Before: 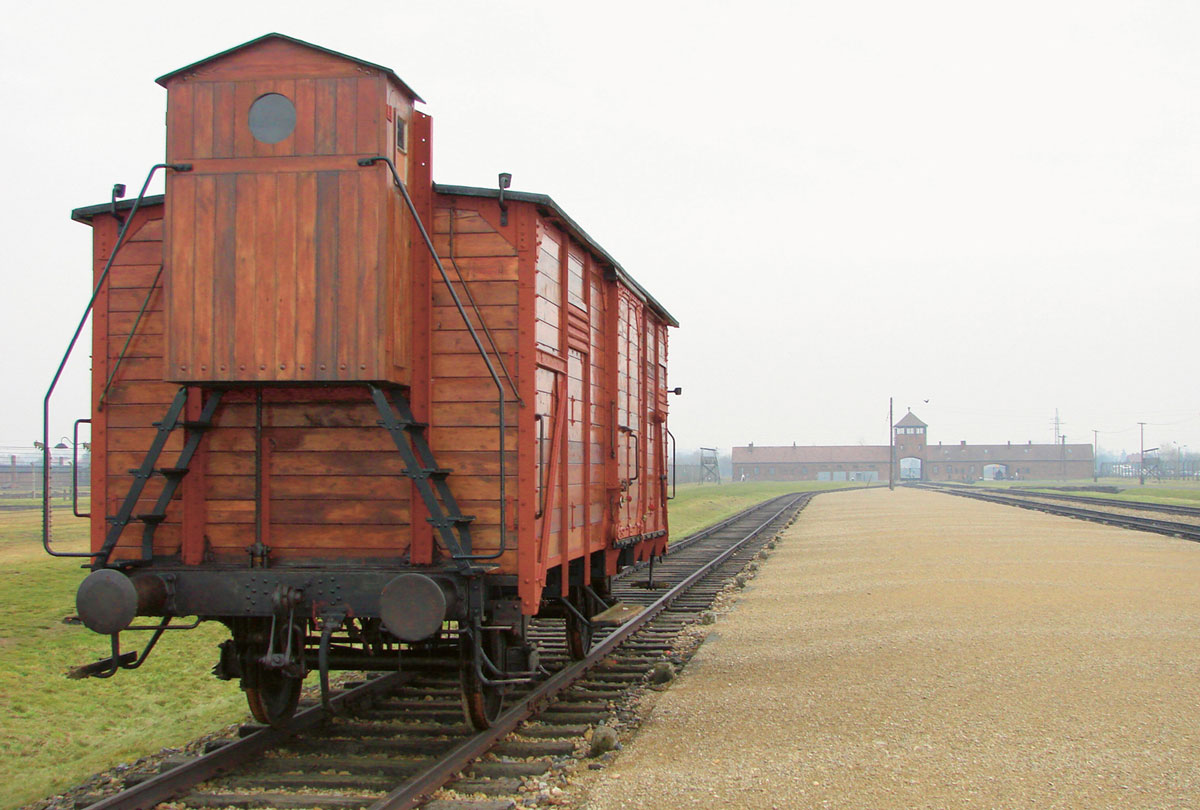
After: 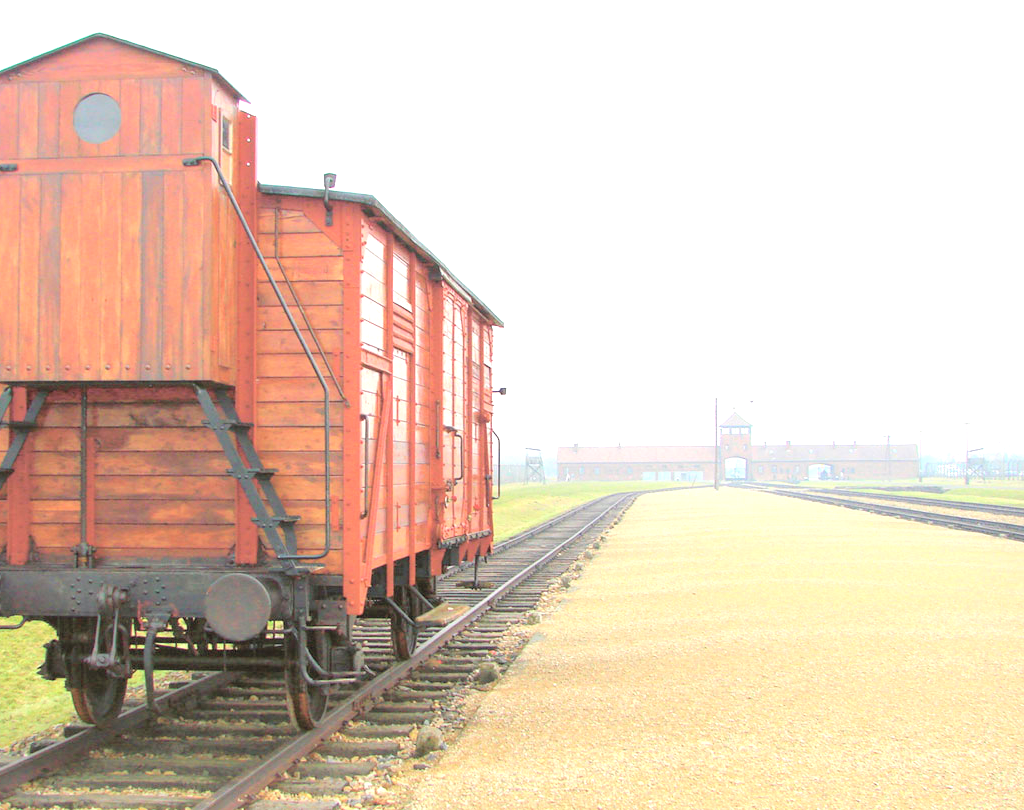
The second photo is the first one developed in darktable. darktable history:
exposure: black level correction 0, exposure 1 EV, compensate exposure bias true, compensate highlight preservation false
contrast brightness saturation: brightness 0.28
crop and rotate: left 14.584%
